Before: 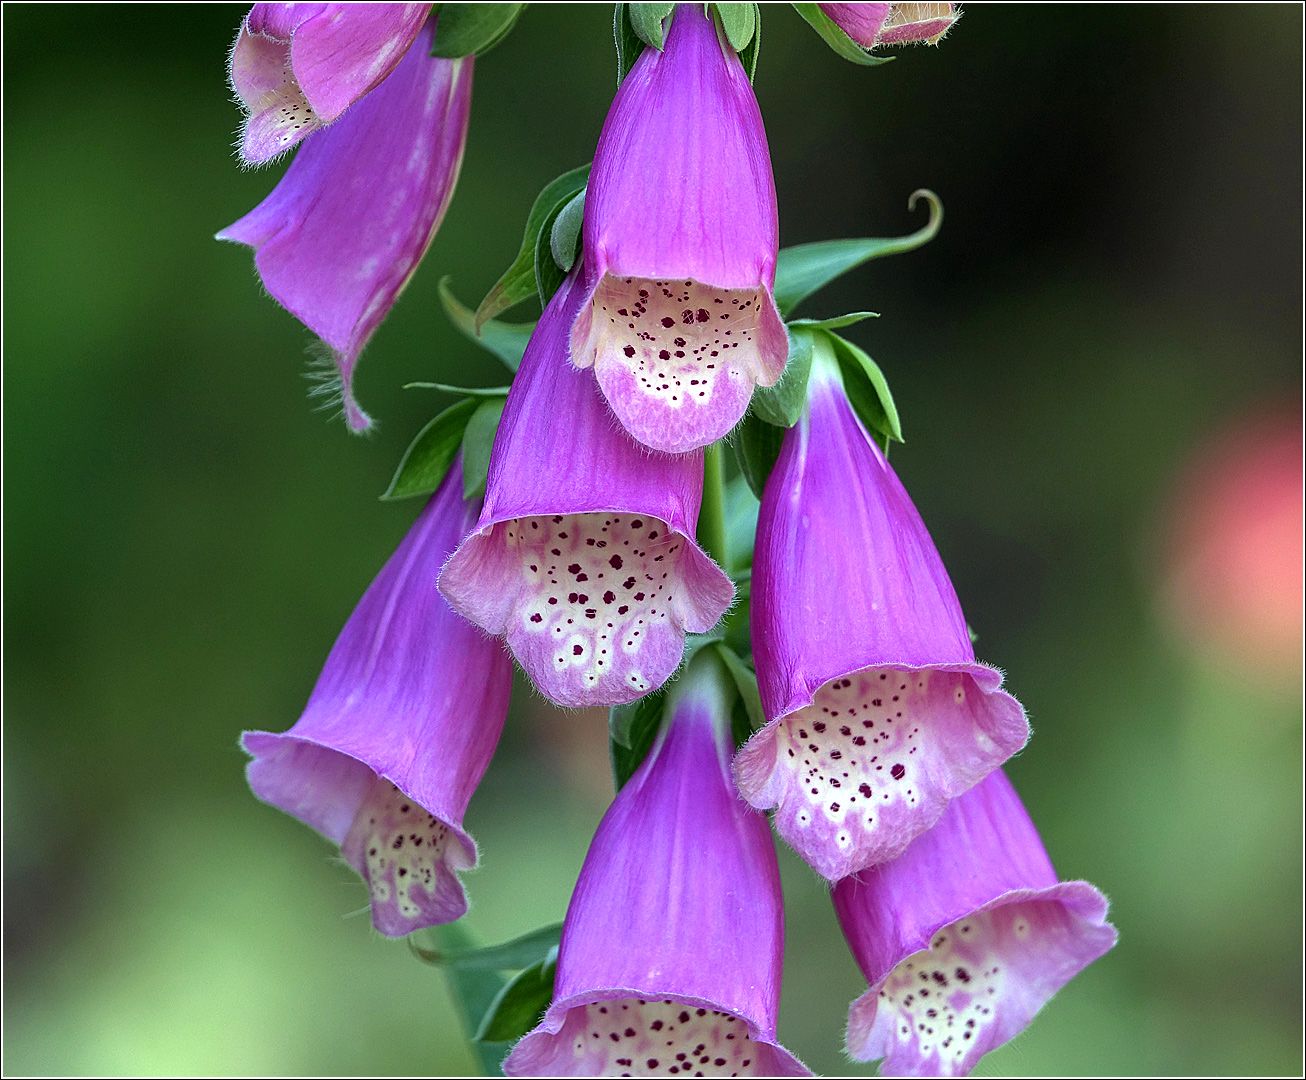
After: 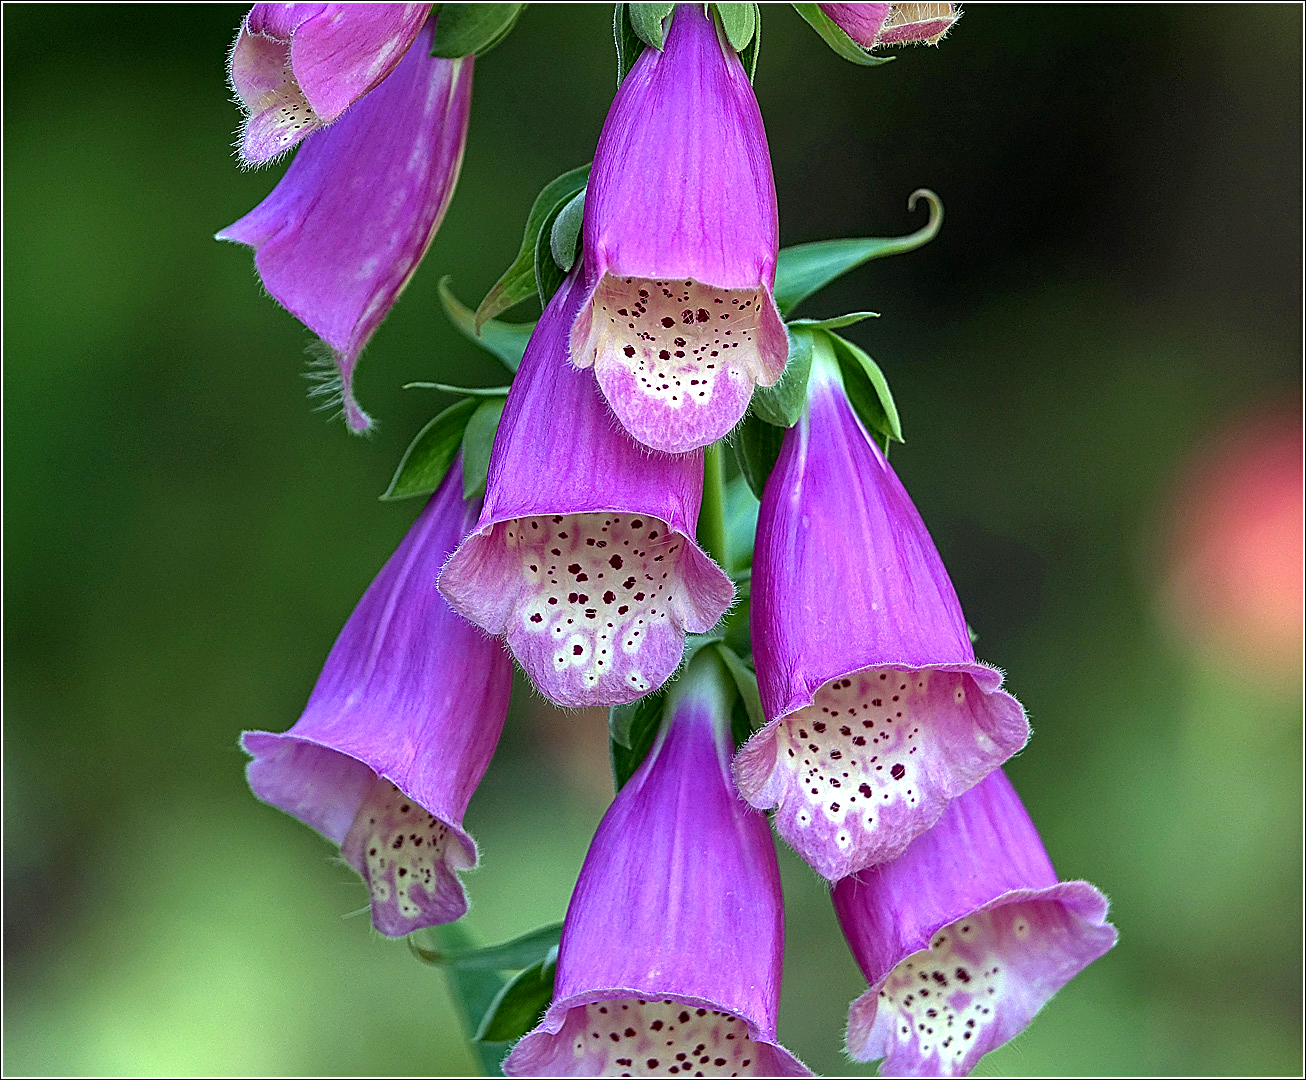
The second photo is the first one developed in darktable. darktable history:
sharpen: on, module defaults
exposure: compensate exposure bias true, compensate highlight preservation false
local contrast: mode bilateral grid, contrast 9, coarseness 25, detail 115%, midtone range 0.2
shadows and highlights: shadows 4.59, soften with gaussian
haze removal: compatibility mode true, adaptive false
